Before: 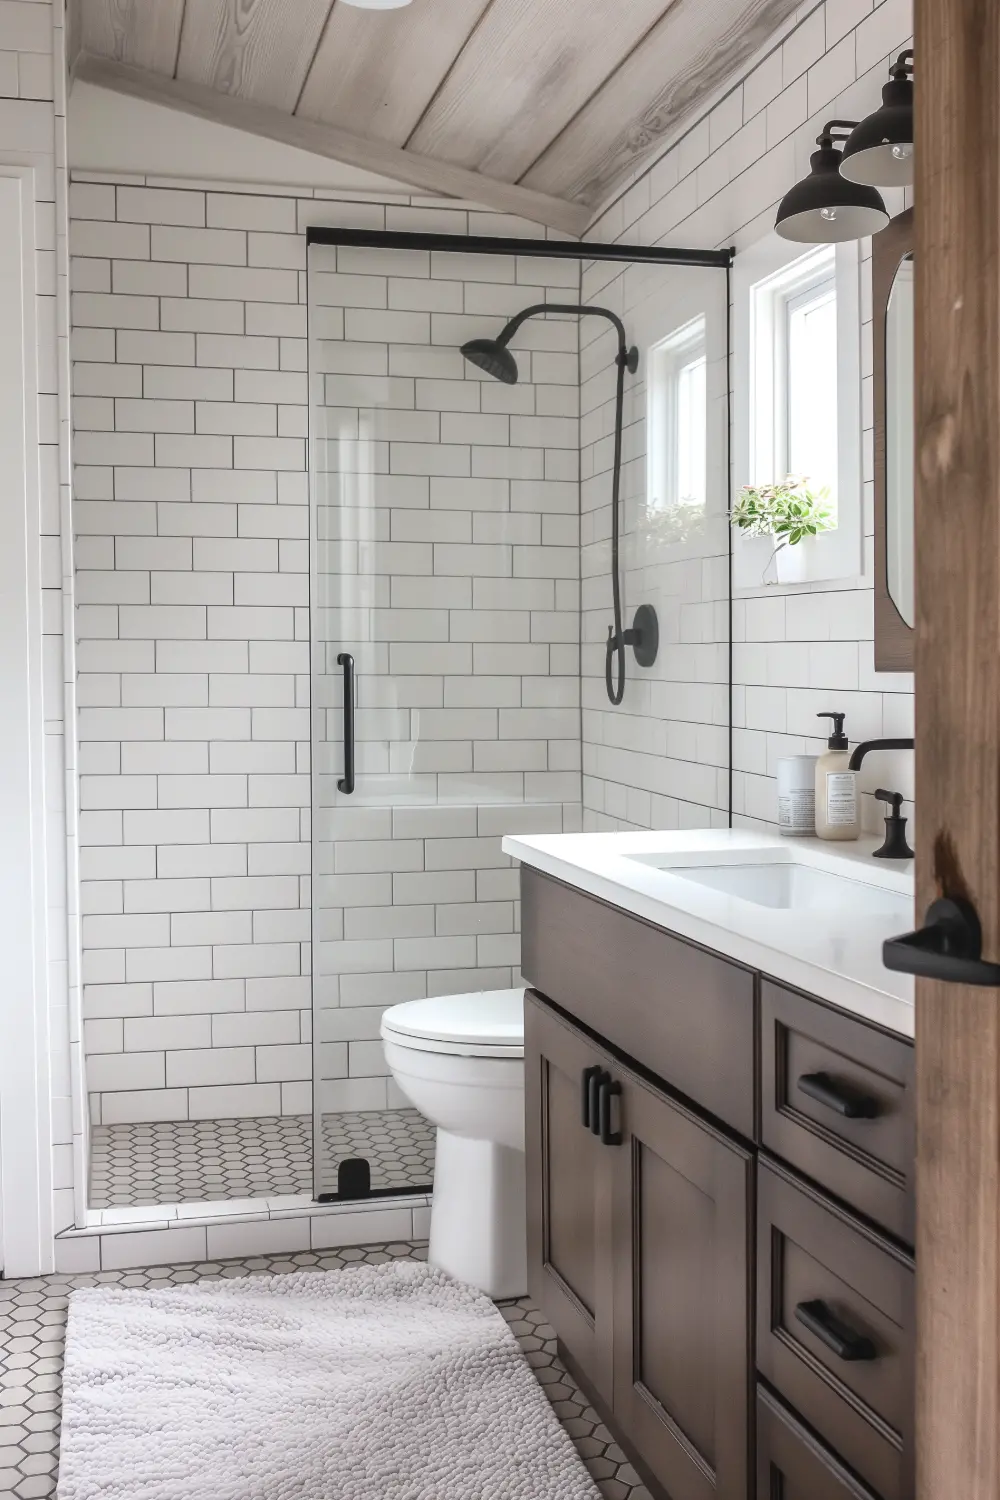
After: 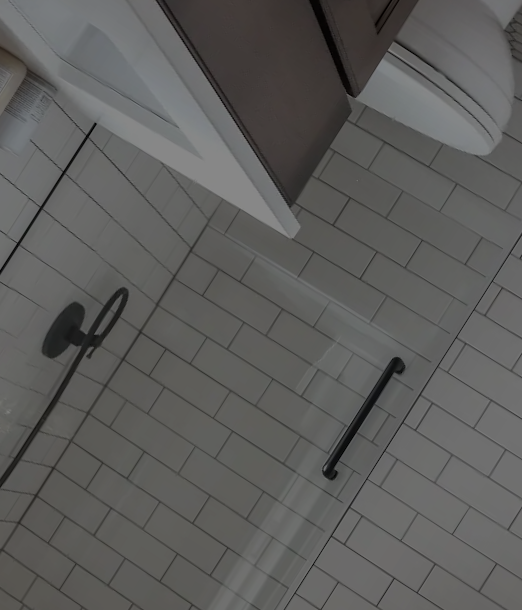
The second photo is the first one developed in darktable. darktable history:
exposure: exposure -2.04 EV, compensate exposure bias true, compensate highlight preservation false
crop and rotate: angle 147.36°, left 9.196%, top 15.561%, right 4.557%, bottom 17.184%
